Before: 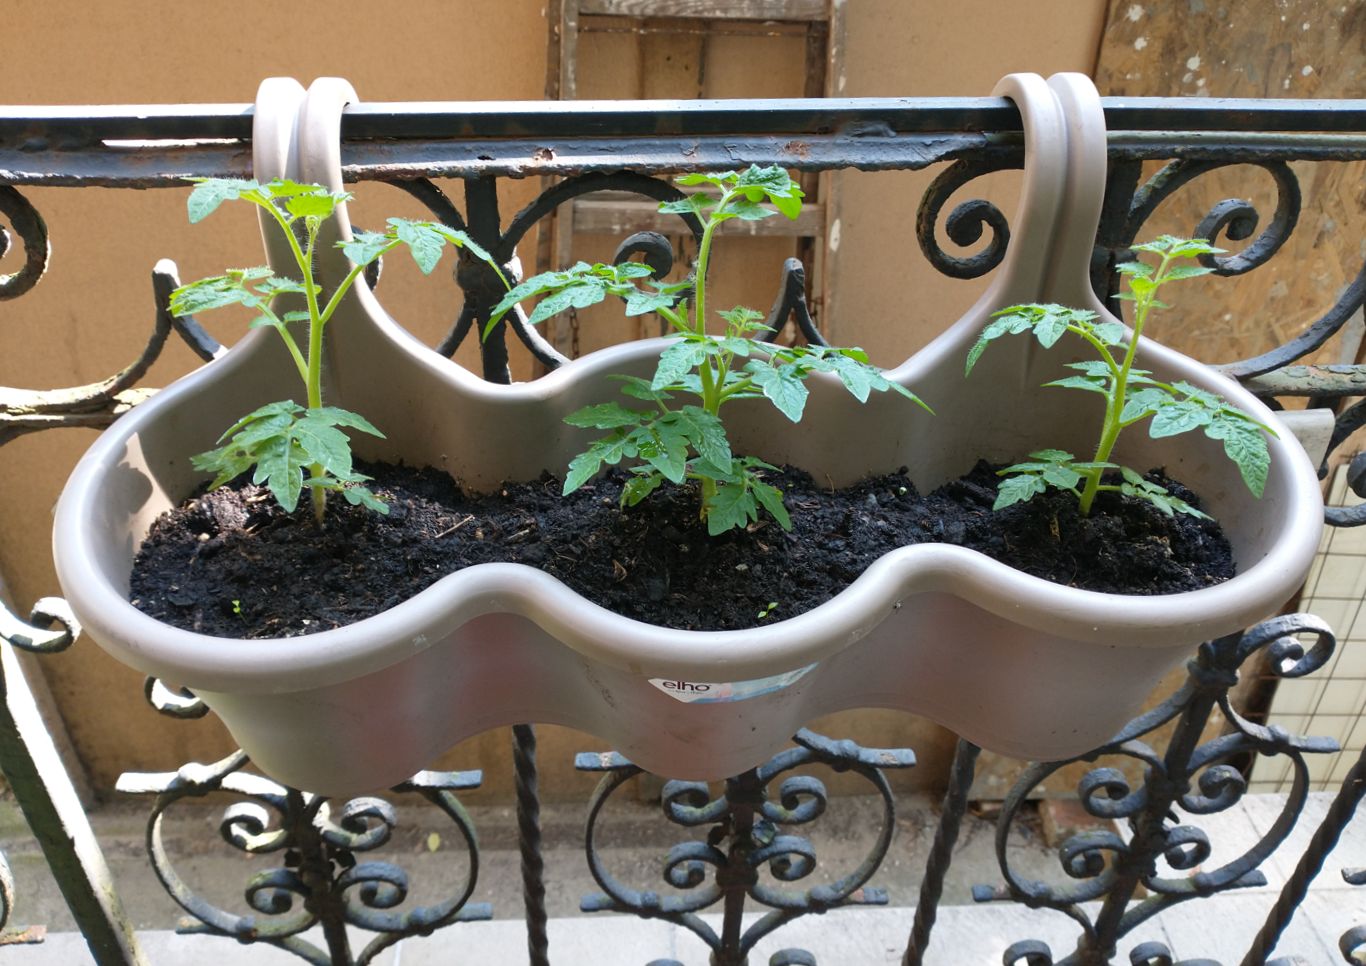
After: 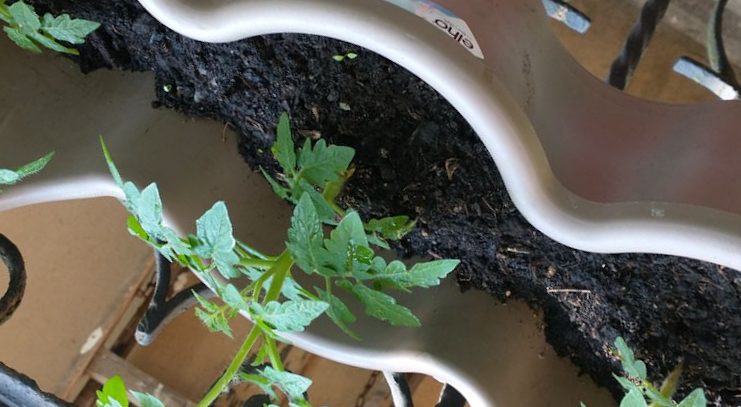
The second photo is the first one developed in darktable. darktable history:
crop and rotate: angle 148.56°, left 9.196%, top 15.672%, right 4.477%, bottom 17.146%
